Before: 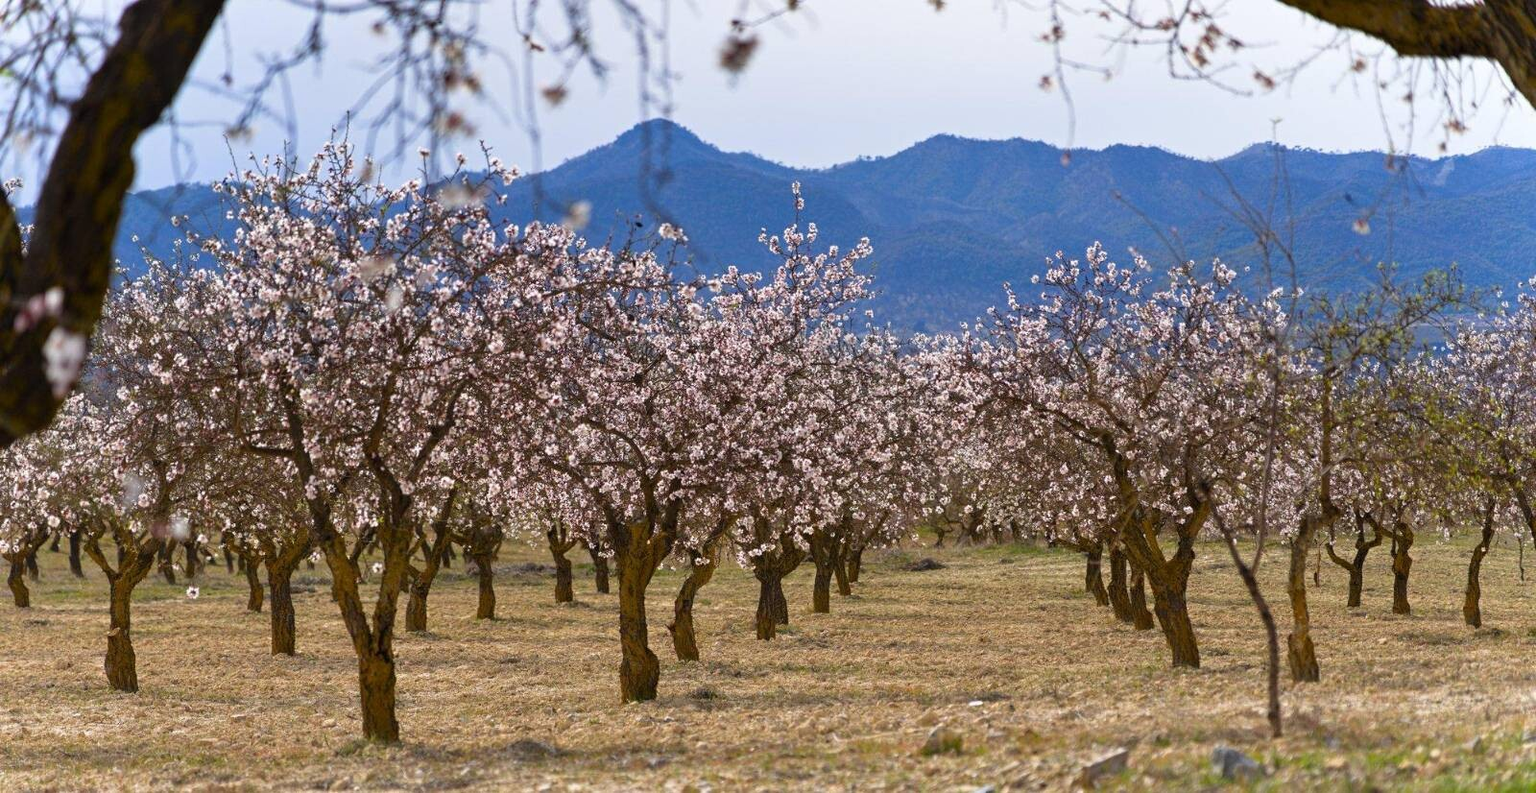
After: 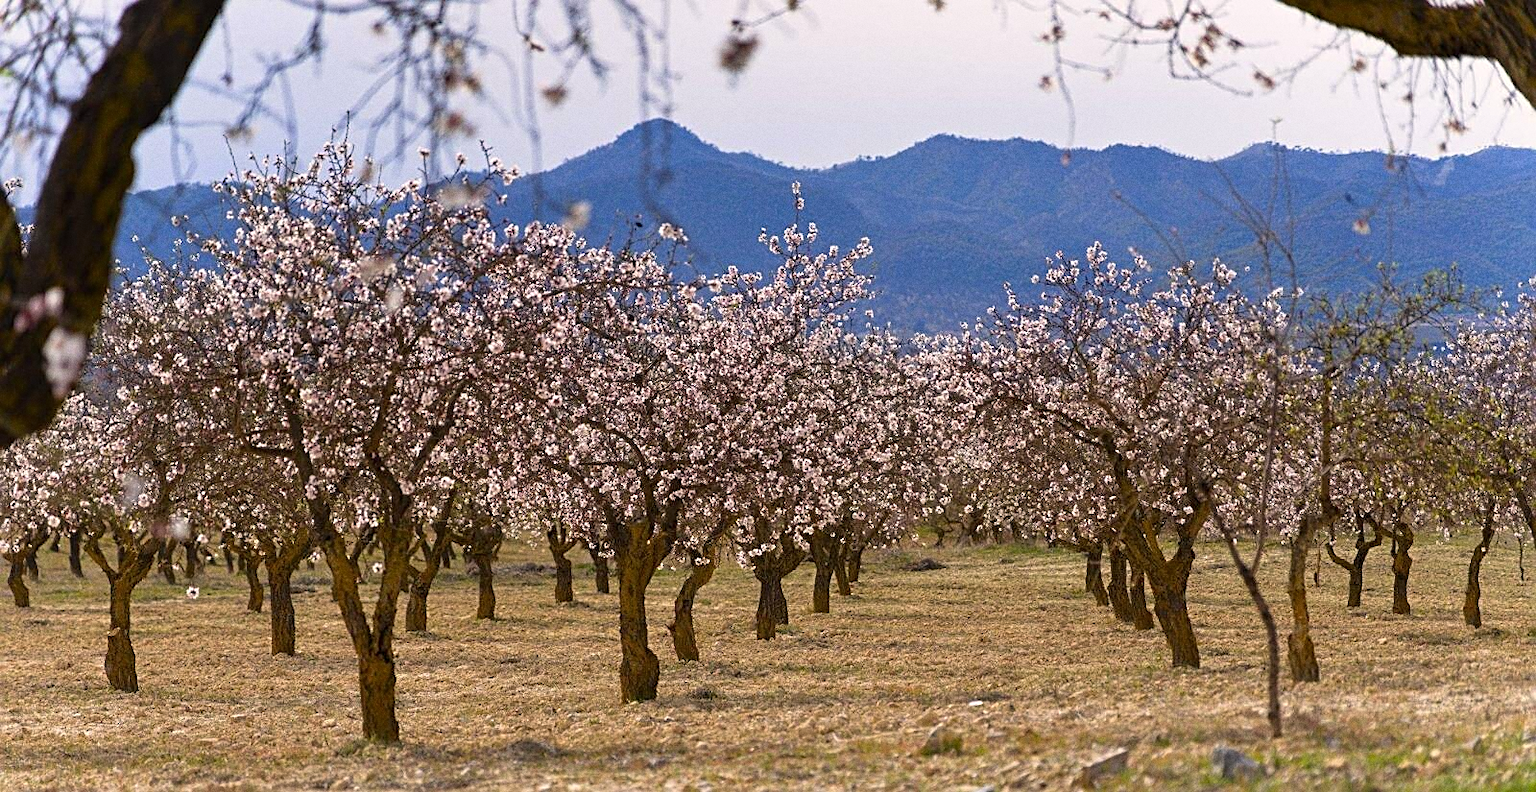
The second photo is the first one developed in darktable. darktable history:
color correction: highlights a* 3.84, highlights b* 5.07
sharpen: on, module defaults
grain: coarseness 0.47 ISO
